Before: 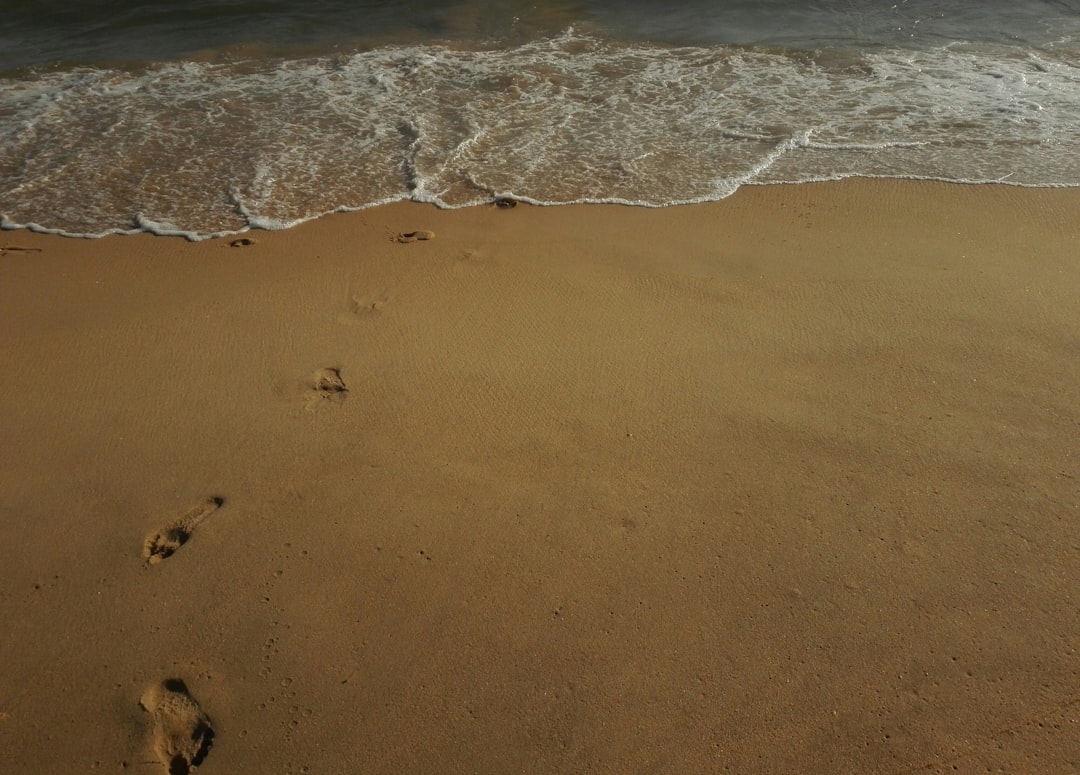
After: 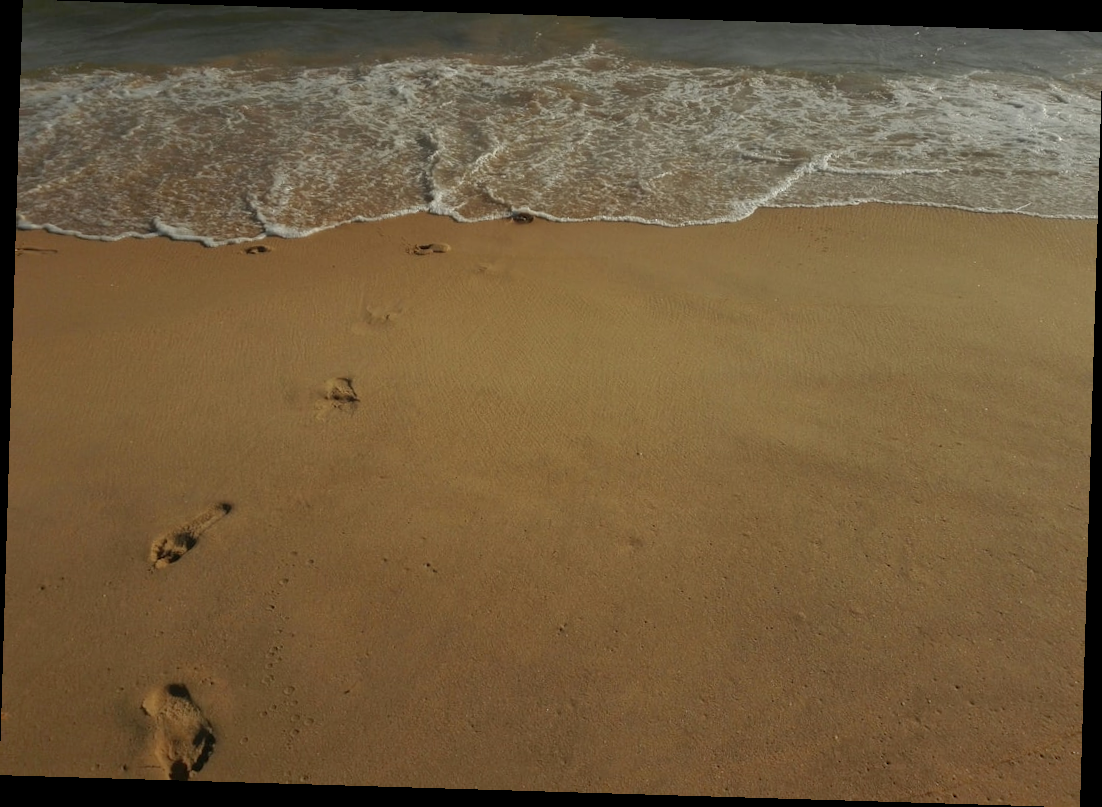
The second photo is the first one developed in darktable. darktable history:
shadows and highlights: on, module defaults
rotate and perspective: rotation 1.72°, automatic cropping off
